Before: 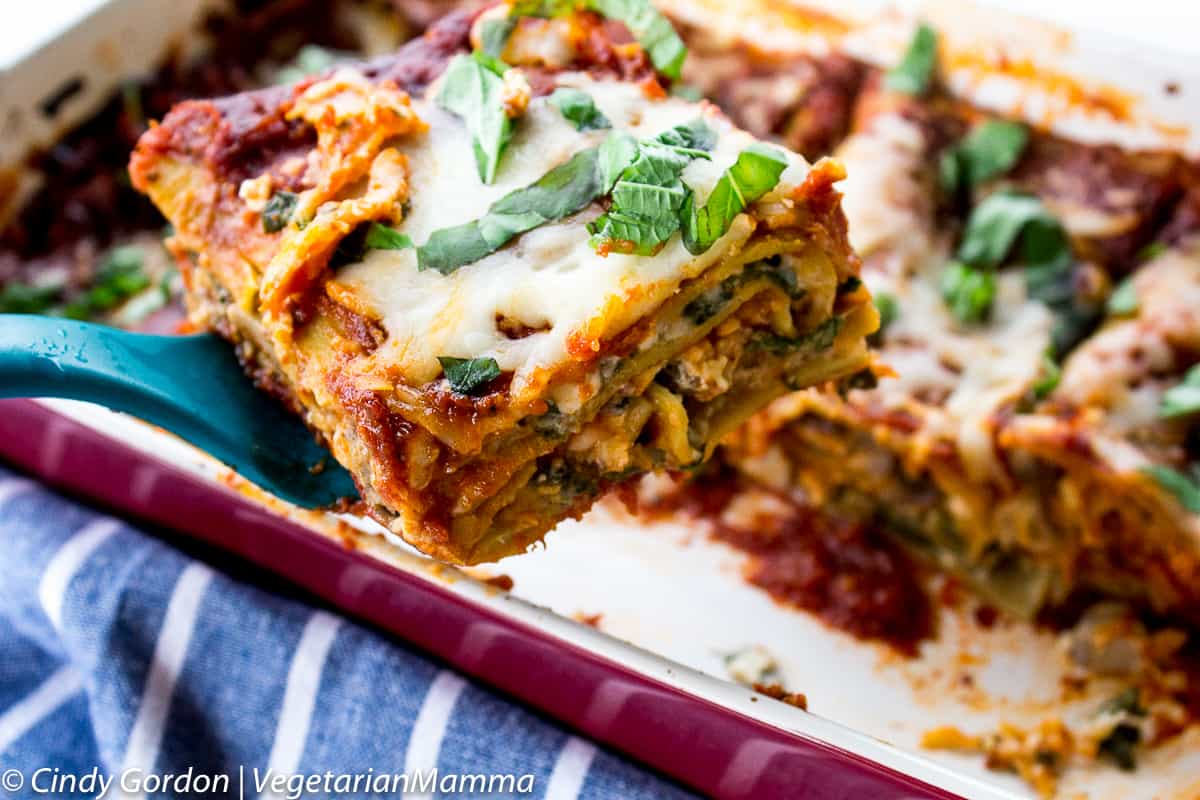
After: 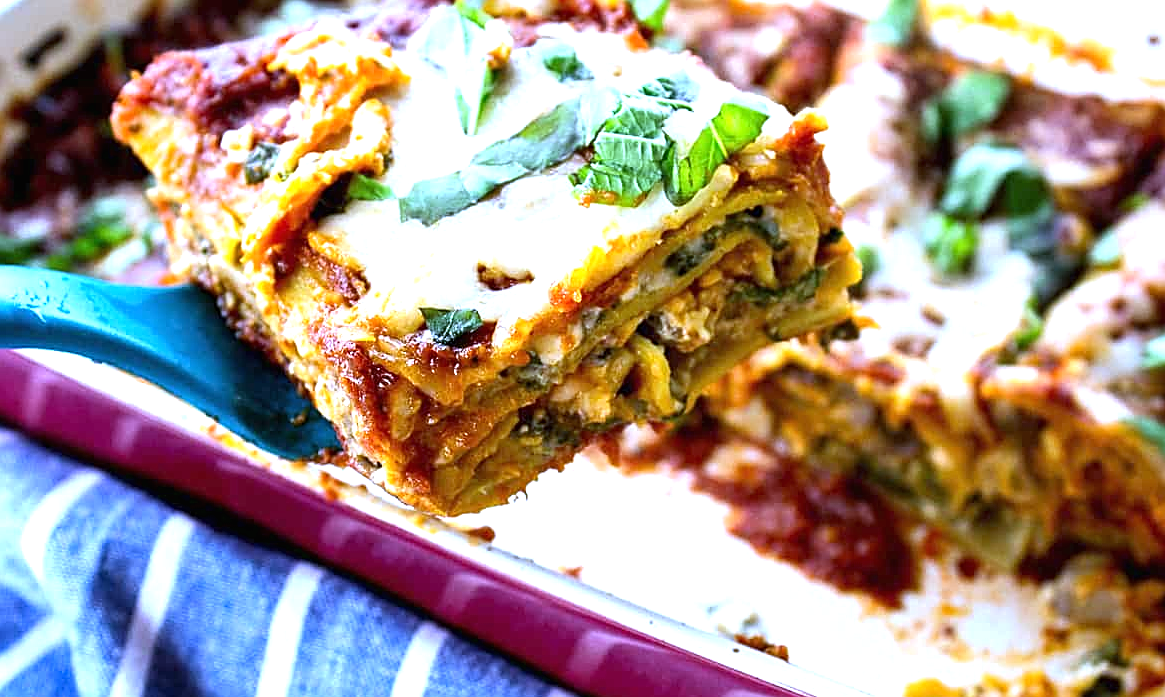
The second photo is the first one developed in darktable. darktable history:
crop: left 1.507%, top 6.147%, right 1.379%, bottom 6.637%
white balance: red 0.871, blue 1.249
sharpen: on, module defaults
exposure: black level correction -0.001, exposure 0.9 EV, compensate exposure bias true, compensate highlight preservation false
